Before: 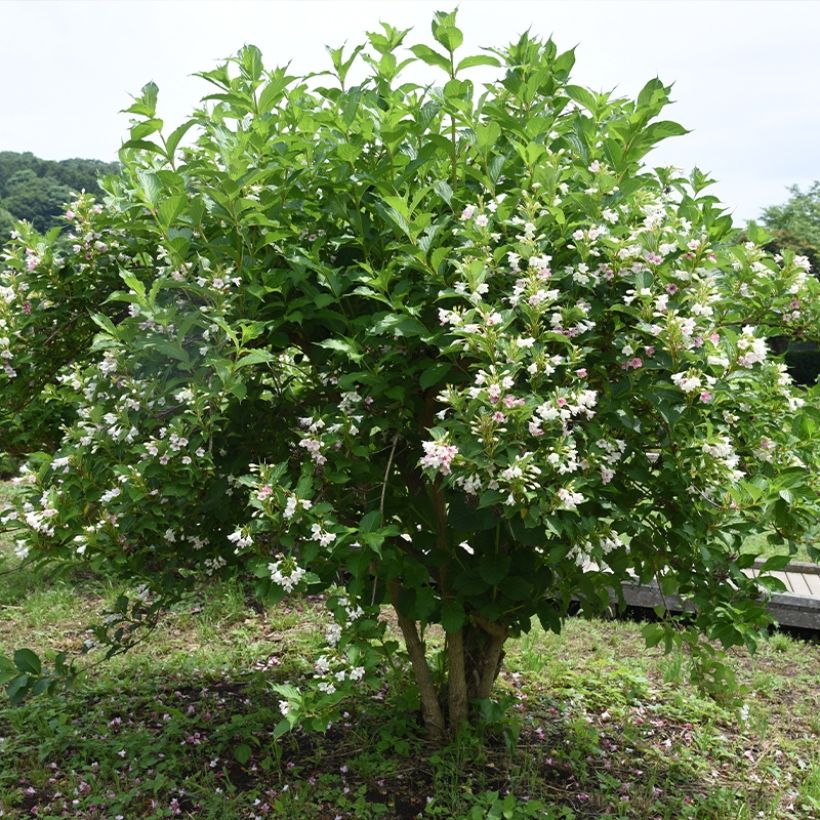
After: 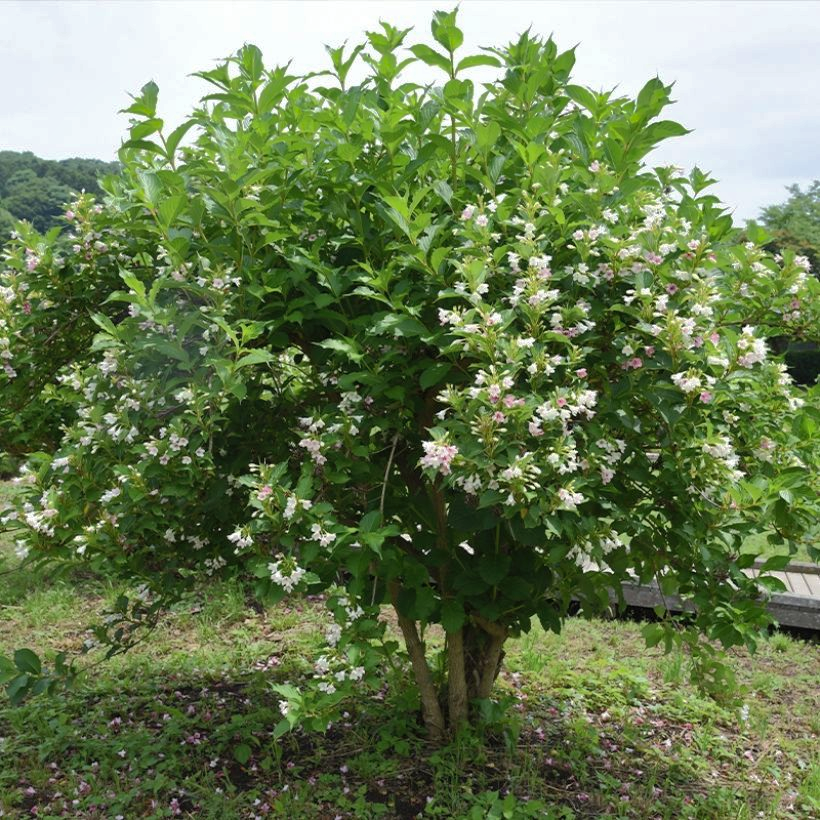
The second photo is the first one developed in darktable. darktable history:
shadows and highlights: shadows 39.48, highlights -60.07
